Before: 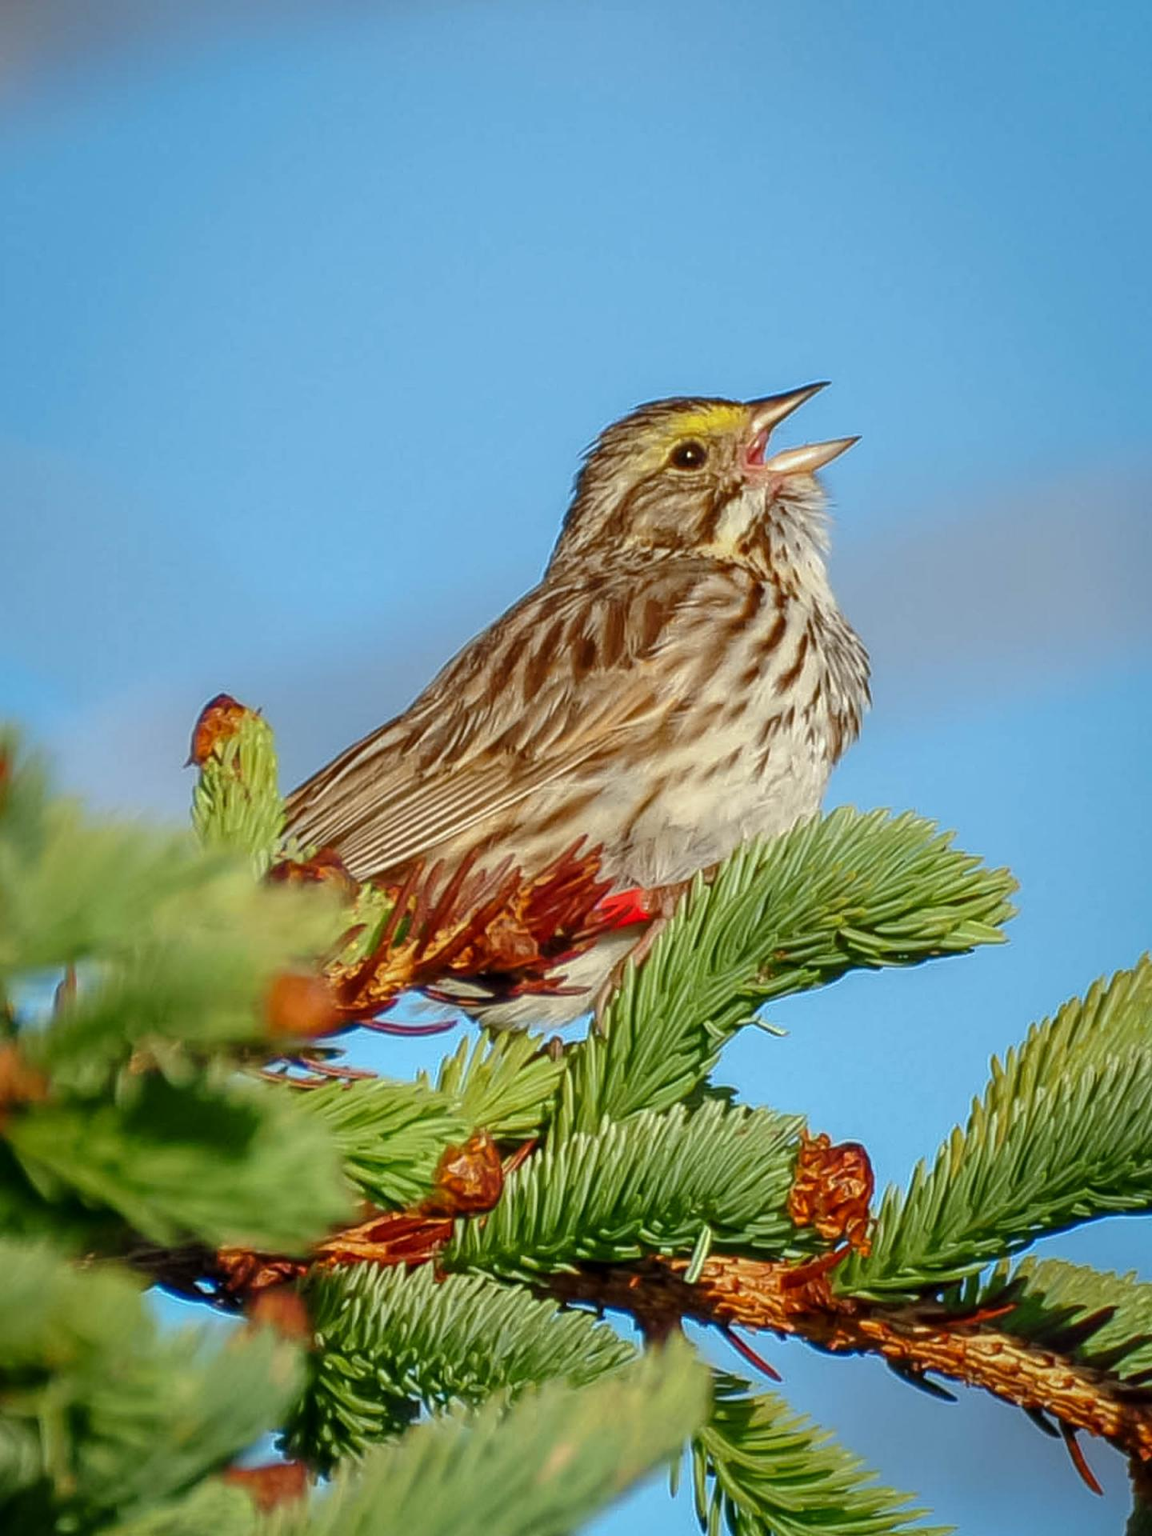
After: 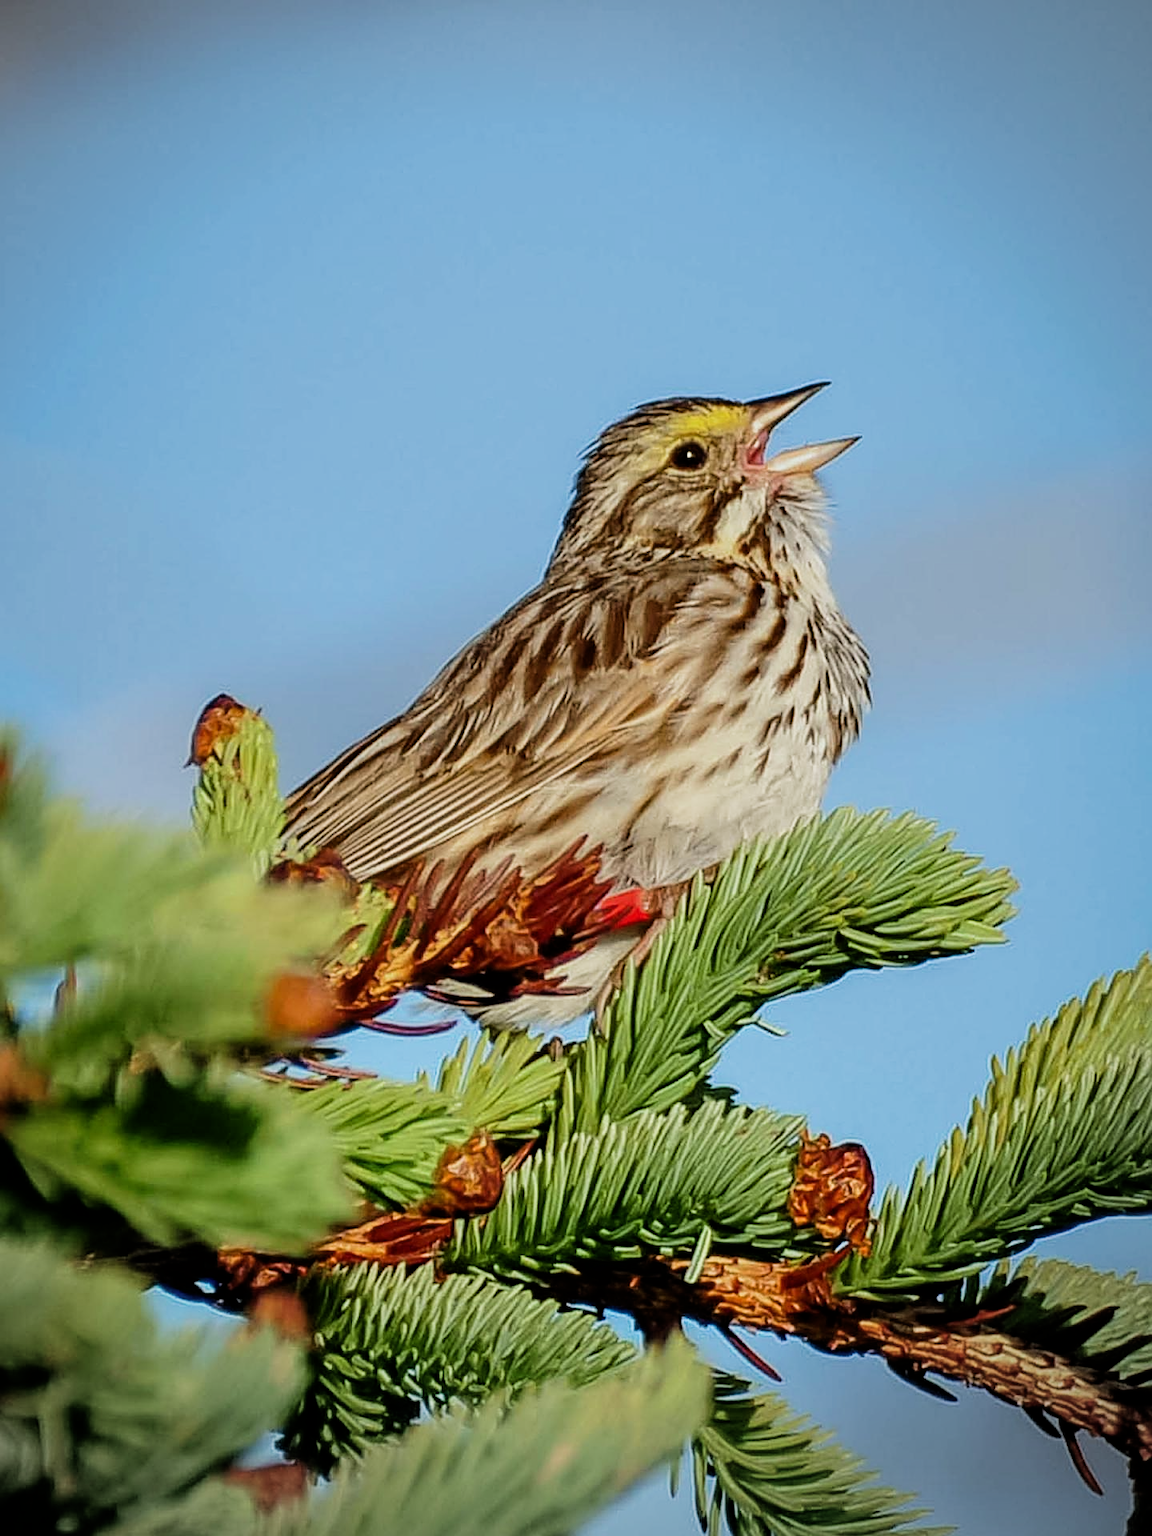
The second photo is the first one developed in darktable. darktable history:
vignetting: center (-0.031, -0.042)
sharpen: on, module defaults
filmic rgb: black relative exposure -5.07 EV, white relative exposure 3.98 EV, threshold 3.04 EV, hardness 2.9, contrast 1.301, highlights saturation mix -30.51%, enable highlight reconstruction true
